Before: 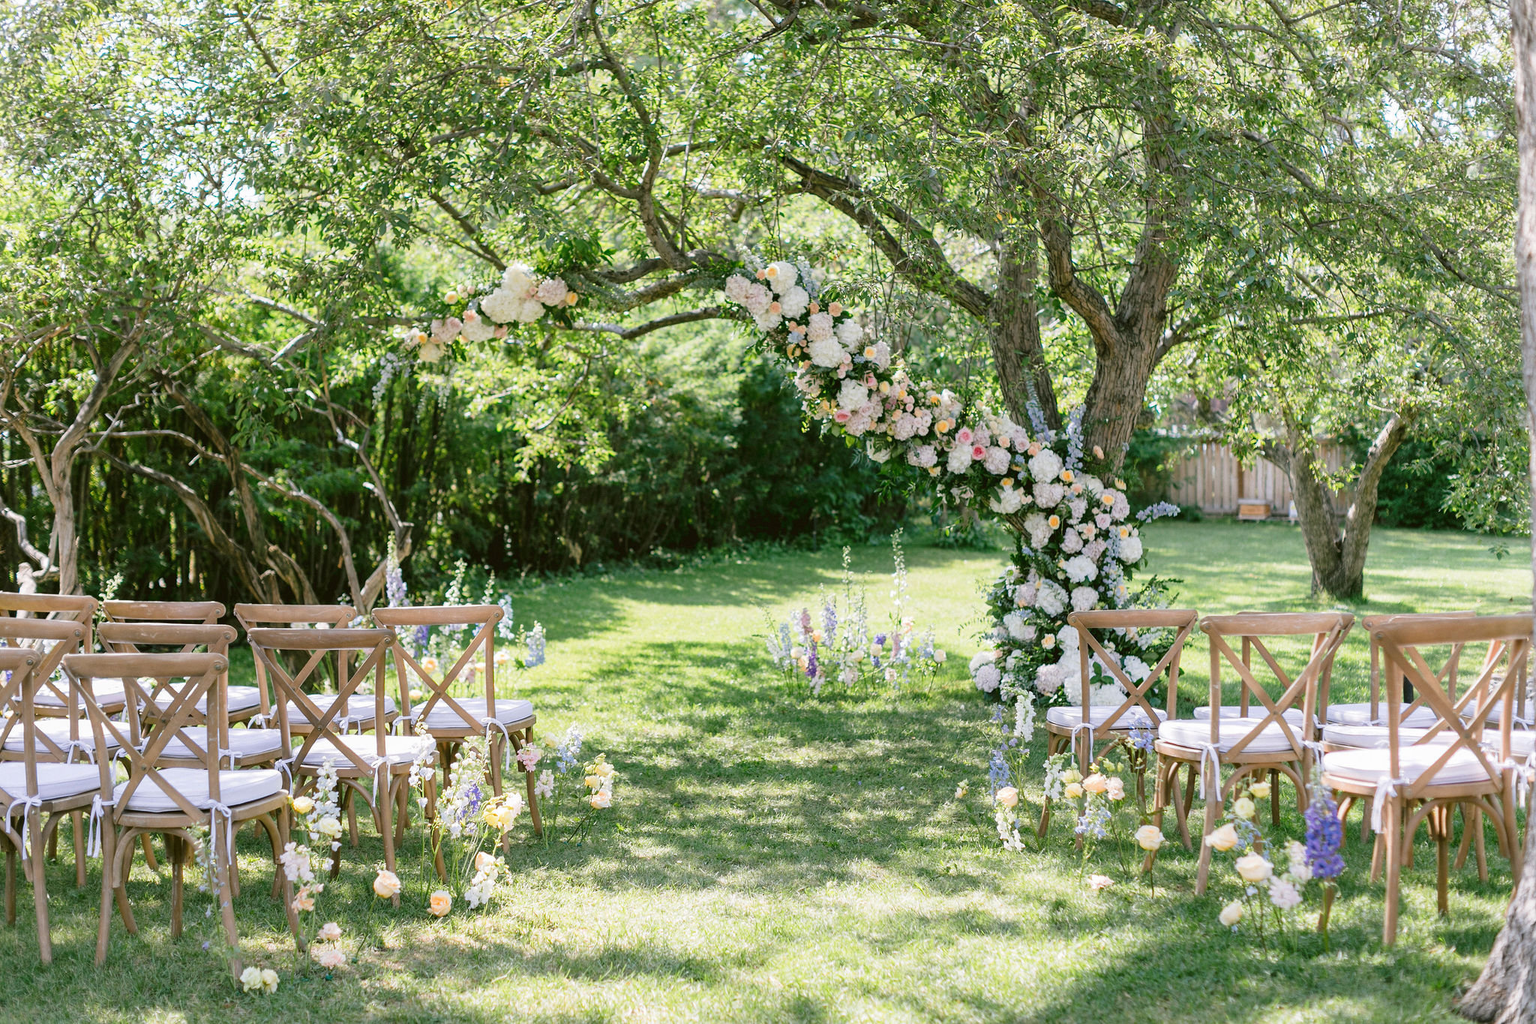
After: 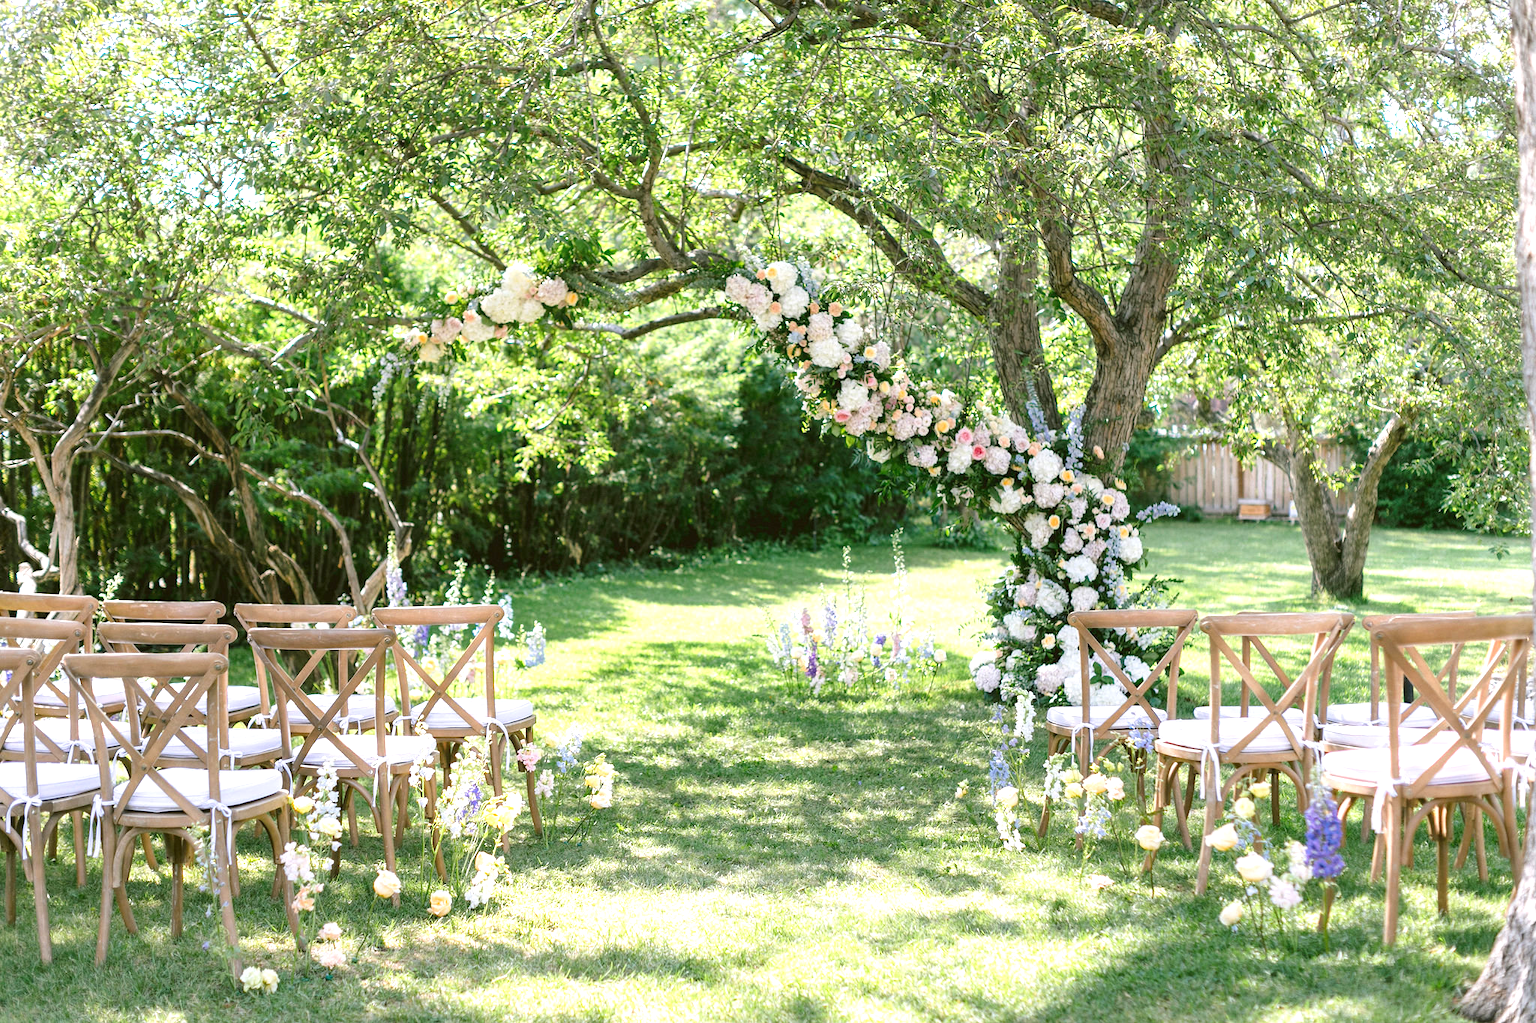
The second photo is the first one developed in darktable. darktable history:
exposure: exposure 0.568 EV, compensate highlight preservation false
